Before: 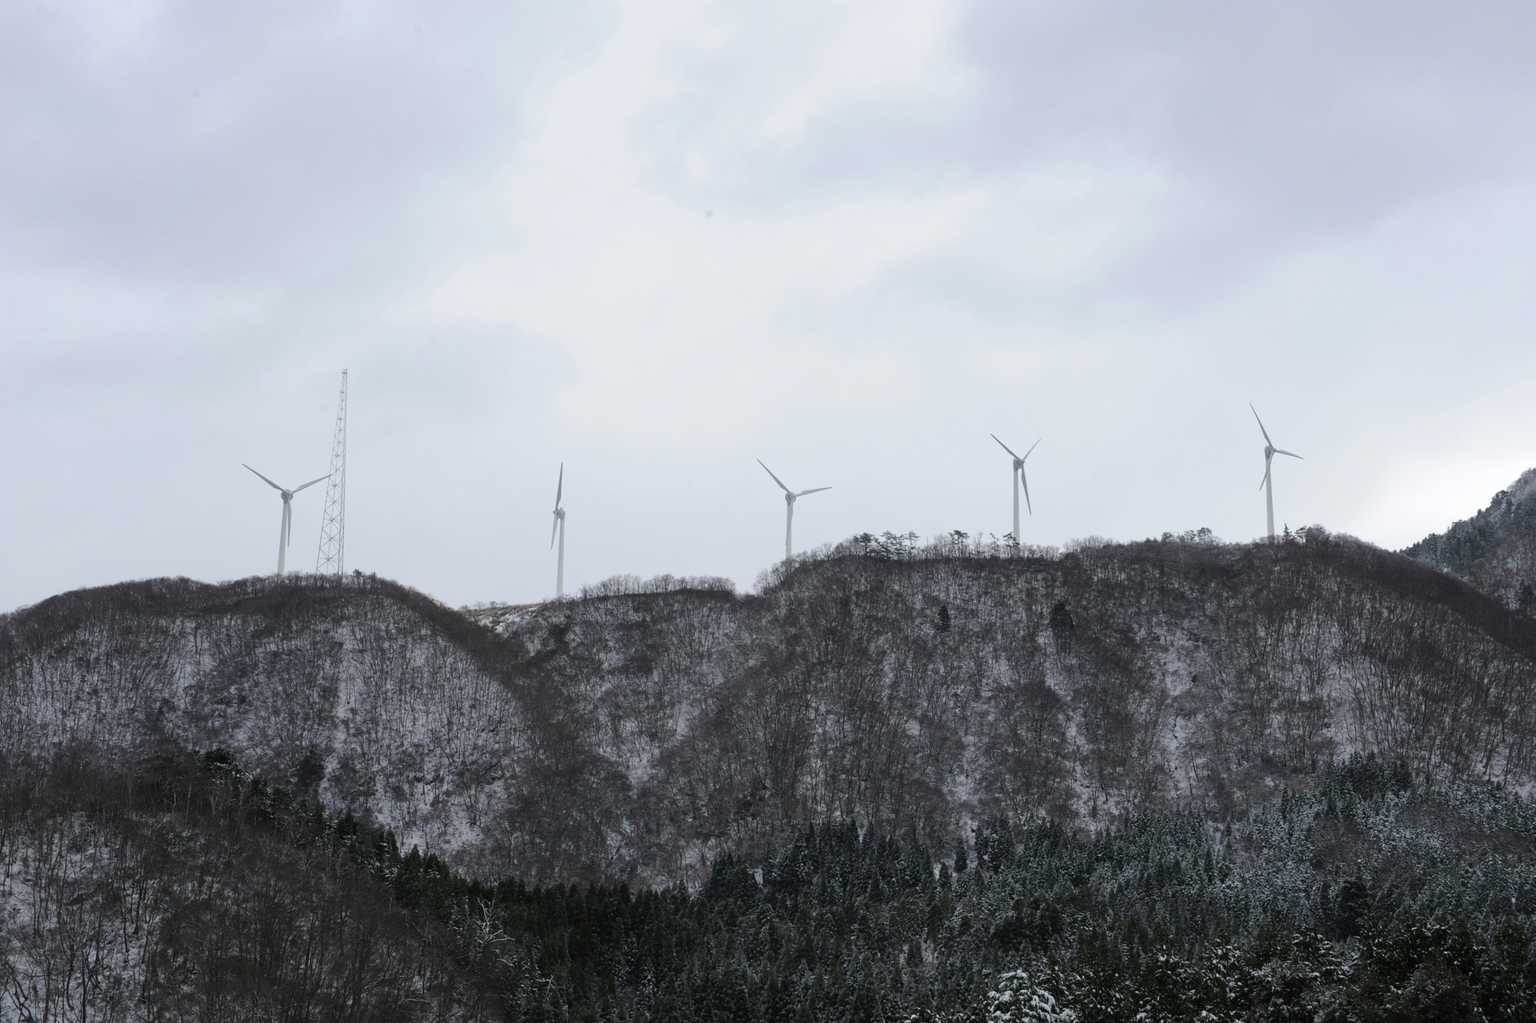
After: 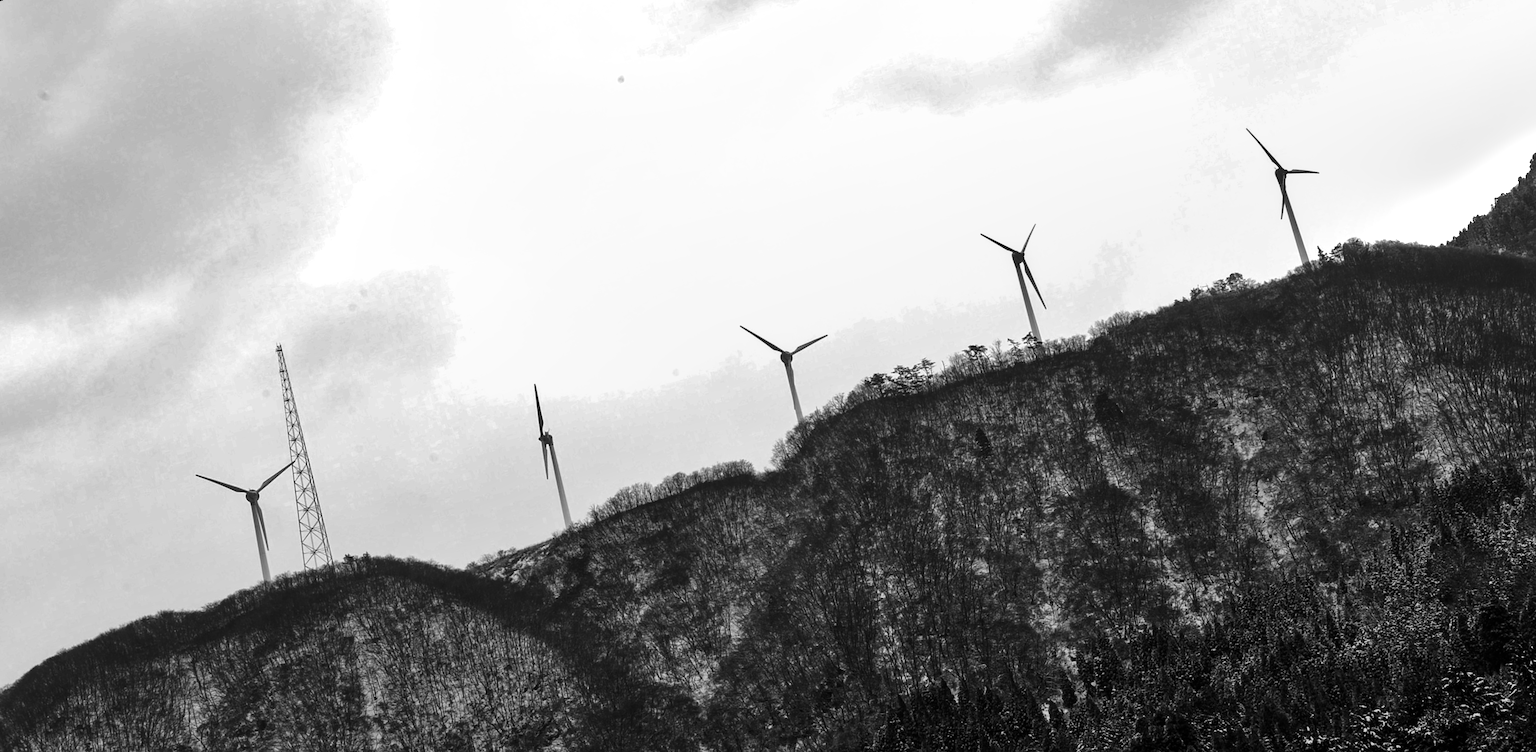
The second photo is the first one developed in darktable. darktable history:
sharpen: amount 0.2
shadows and highlights: soften with gaussian
local contrast: detail 110%
contrast brightness saturation: contrast -0.03, brightness -0.59, saturation -1
exposure: black level correction 0.001, exposure 0.5 EV, compensate exposure bias true, compensate highlight preservation false
rotate and perspective: rotation -14.8°, crop left 0.1, crop right 0.903, crop top 0.25, crop bottom 0.748
